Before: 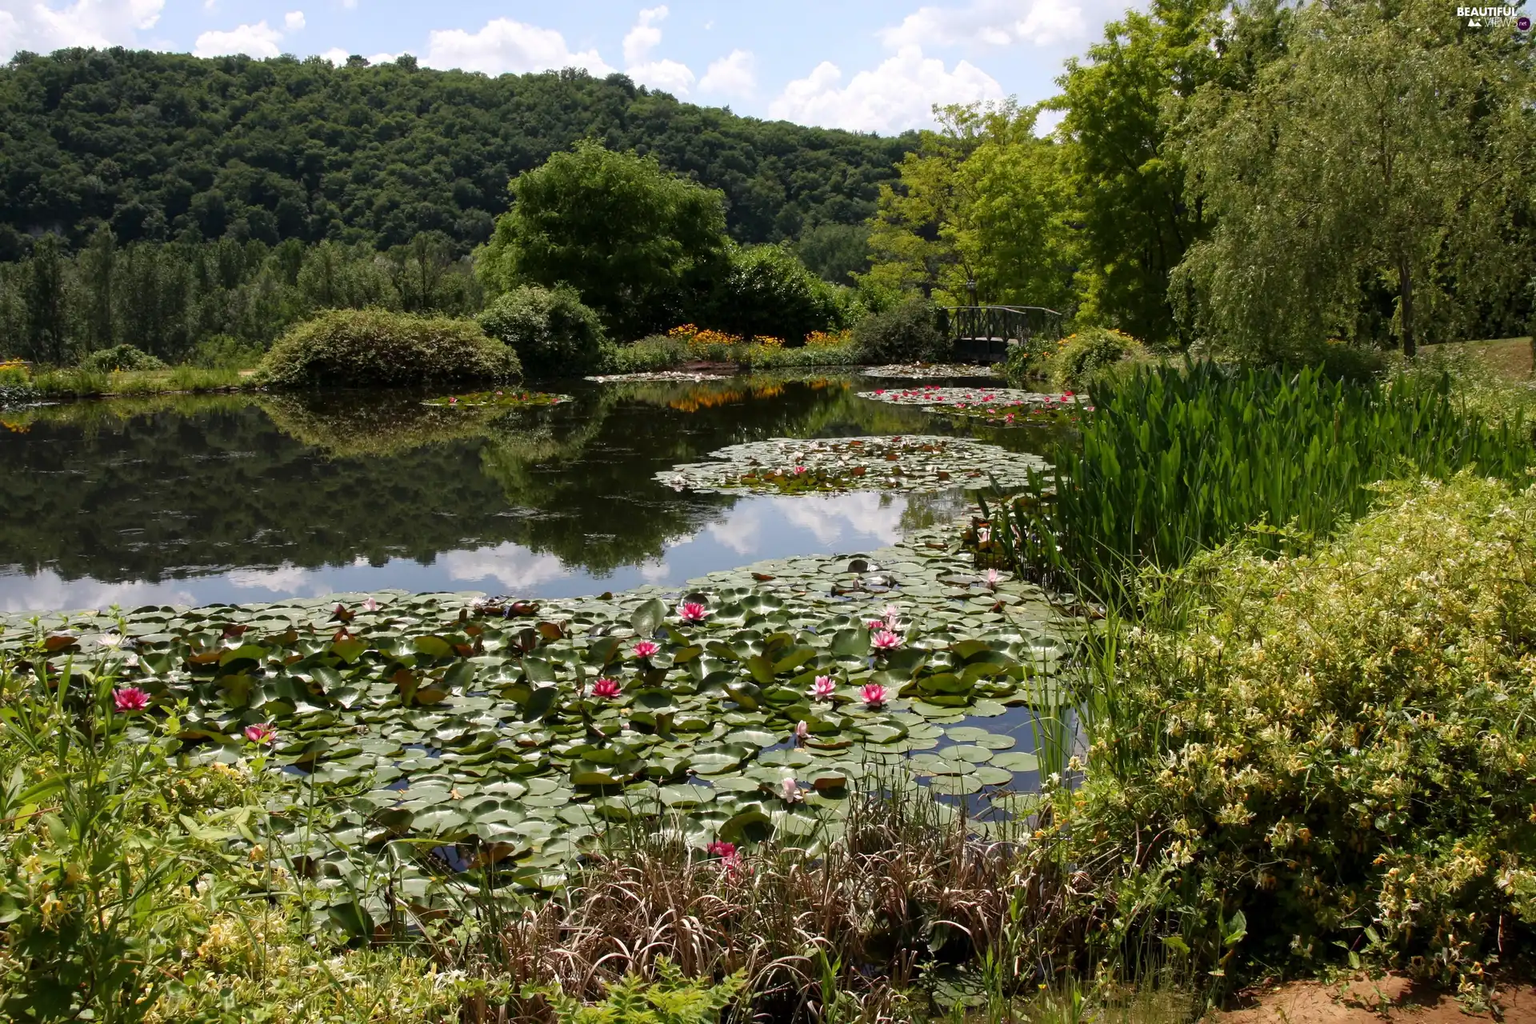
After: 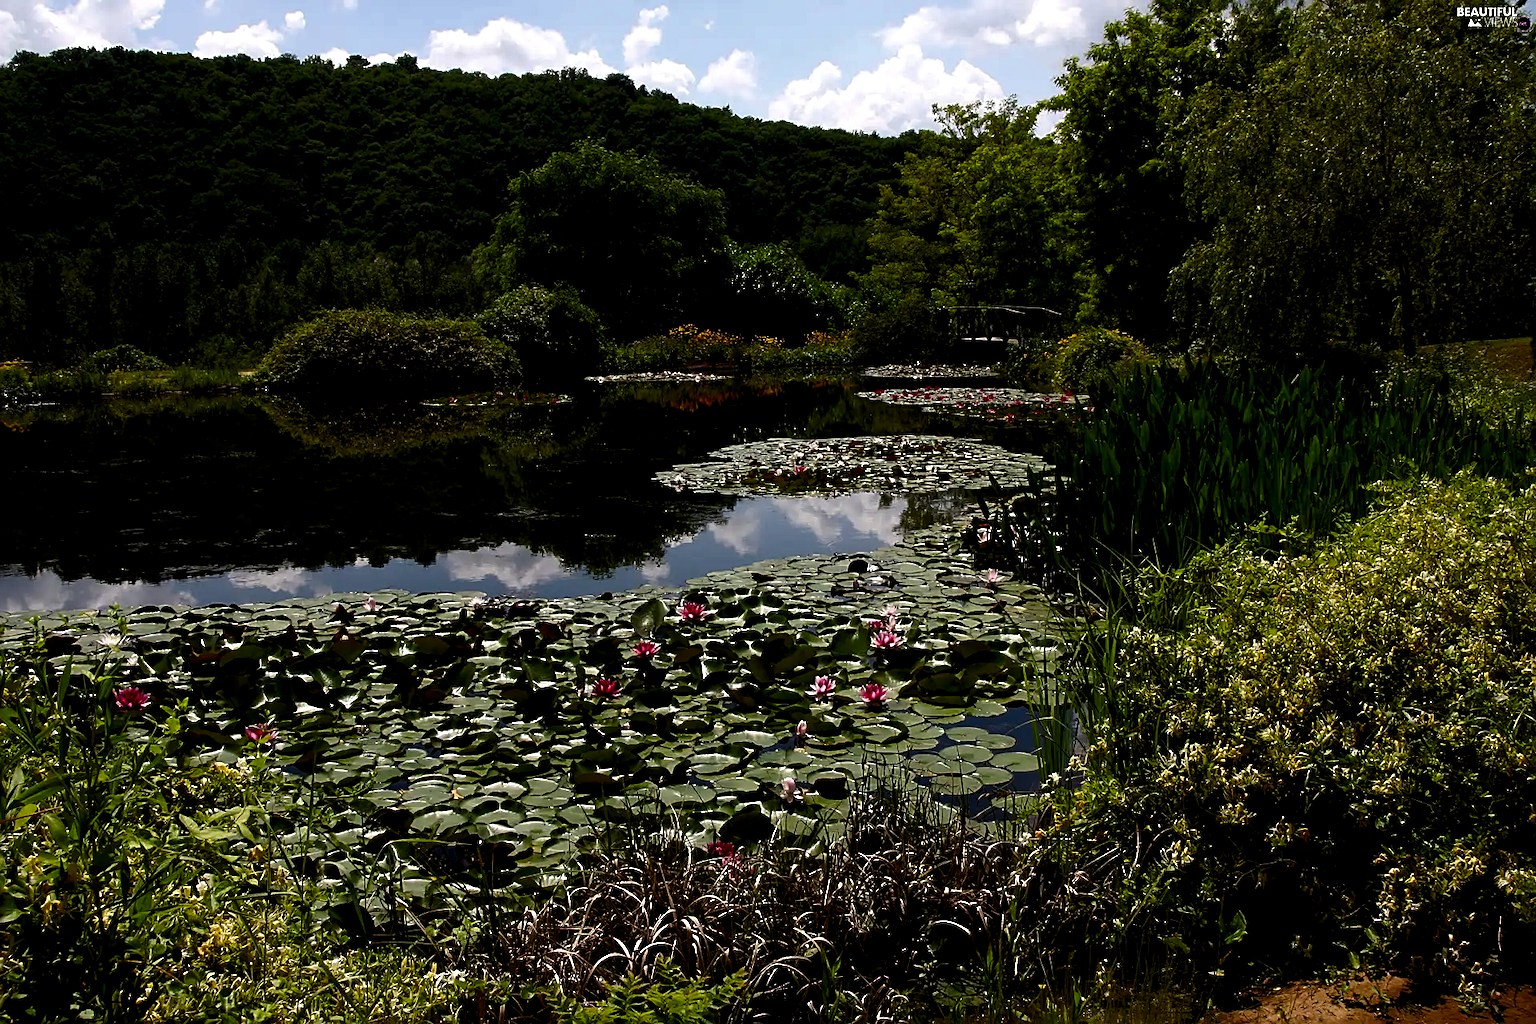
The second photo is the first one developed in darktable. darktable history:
contrast brightness saturation: contrast 0.087, brightness -0.595, saturation 0.169
sharpen: on, module defaults
levels: levels [0.031, 0.5, 0.969]
